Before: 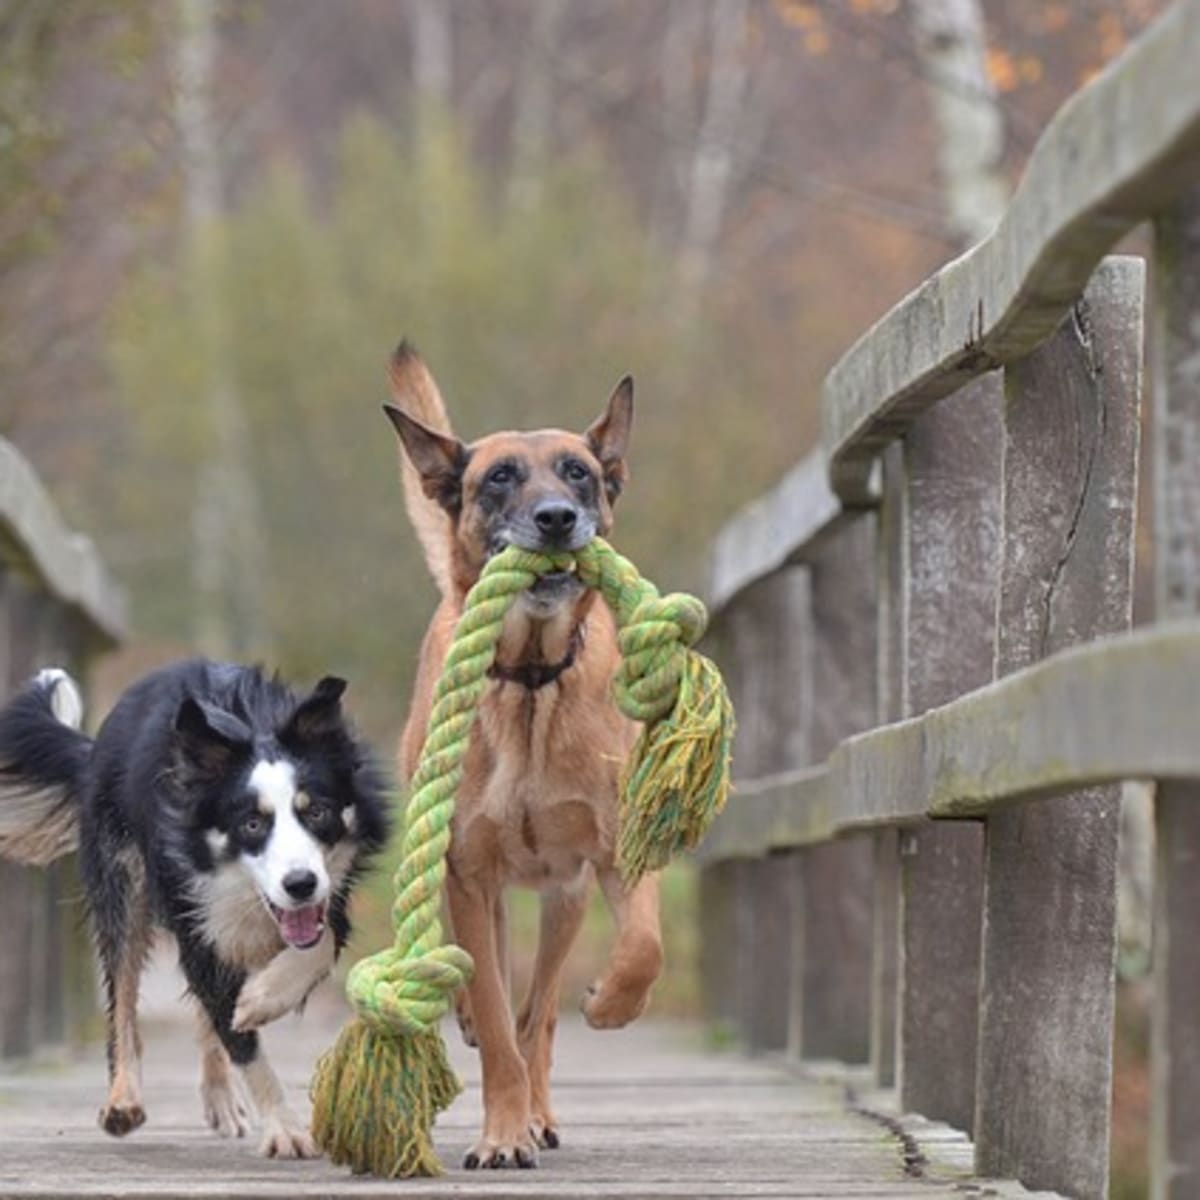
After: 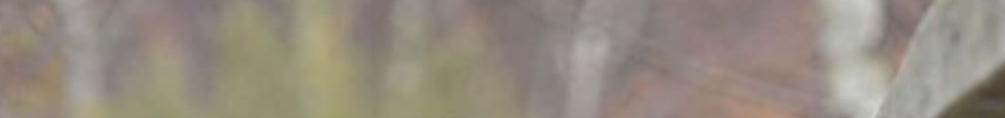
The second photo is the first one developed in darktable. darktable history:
crop and rotate: left 9.644%, top 9.491%, right 6.021%, bottom 80.509%
exposure: compensate highlight preservation false
rotate and perspective: rotation 0.192°, lens shift (horizontal) -0.015, crop left 0.005, crop right 0.996, crop top 0.006, crop bottom 0.99
